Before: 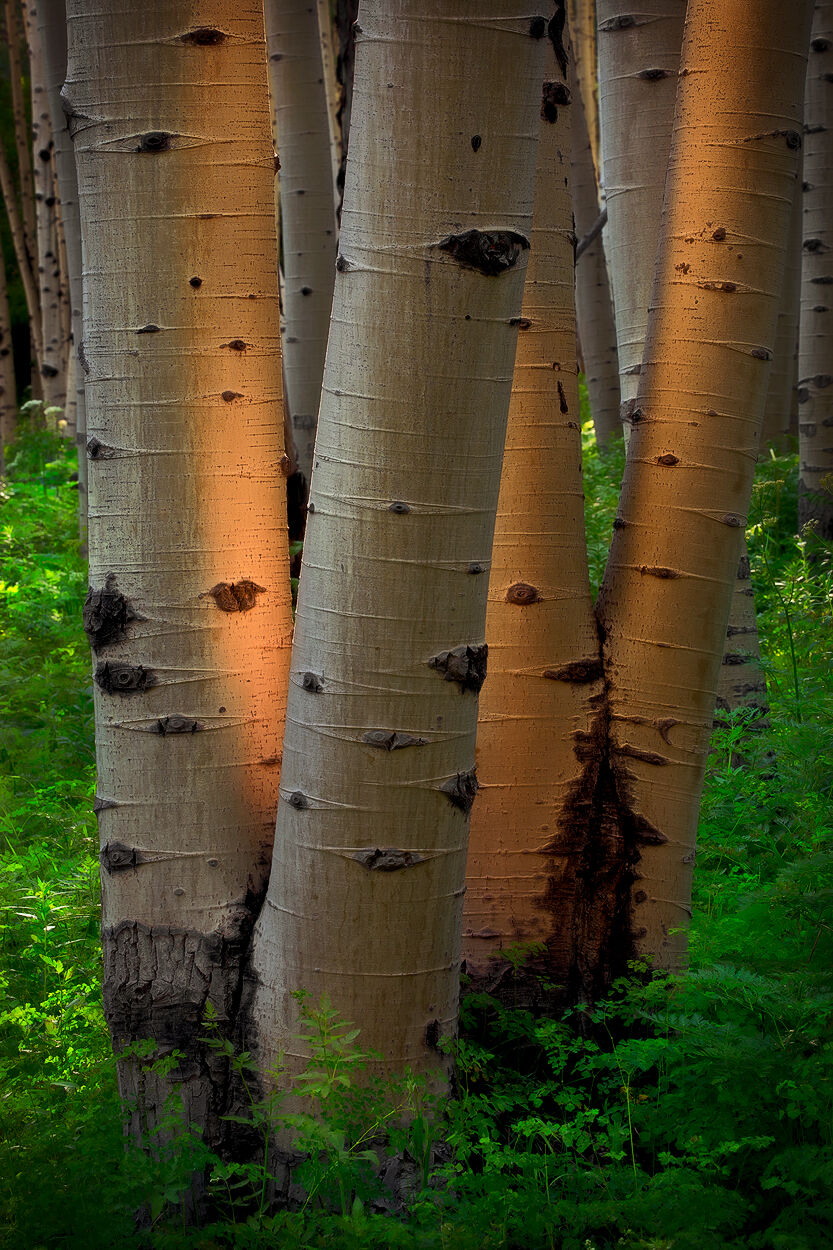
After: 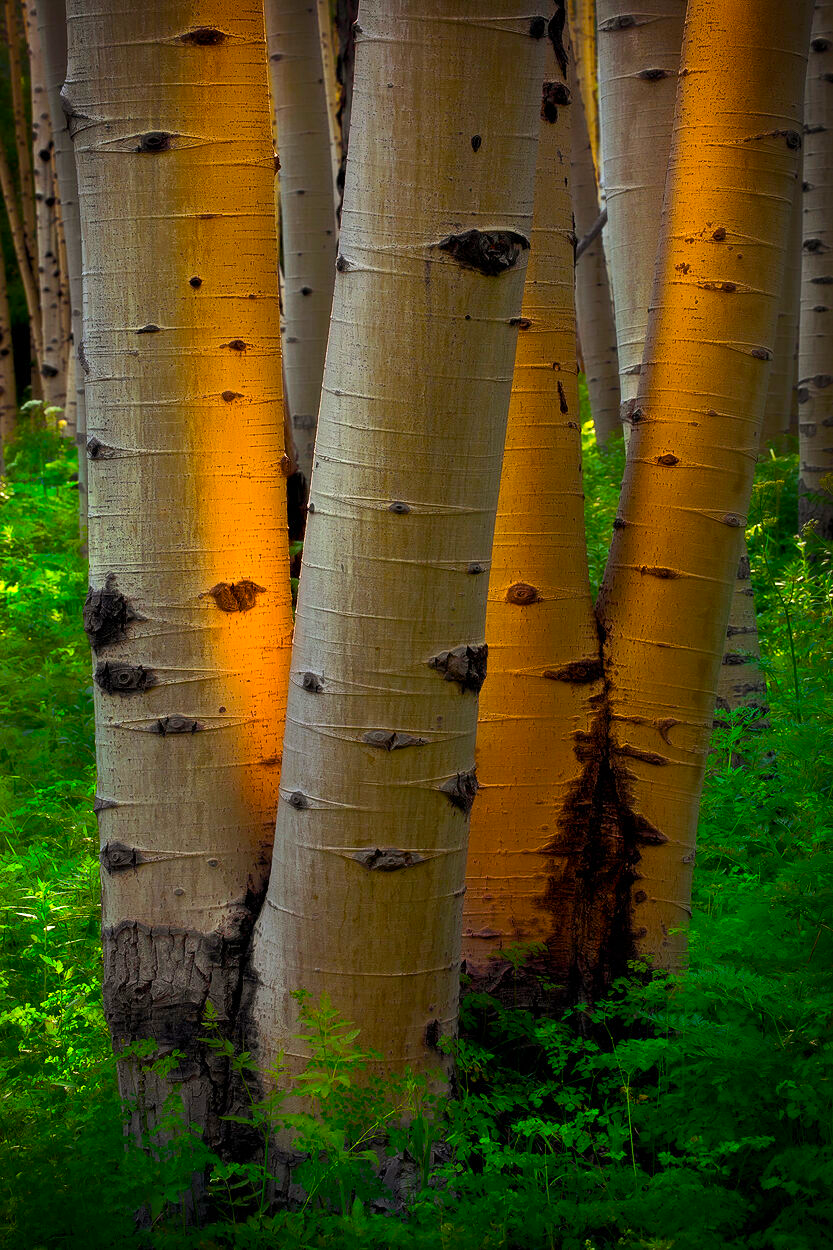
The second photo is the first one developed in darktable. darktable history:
exposure: exposure 0.258 EV, compensate highlight preservation false
color balance rgb: linear chroma grading › global chroma 15%, perceptual saturation grading › global saturation 30%
